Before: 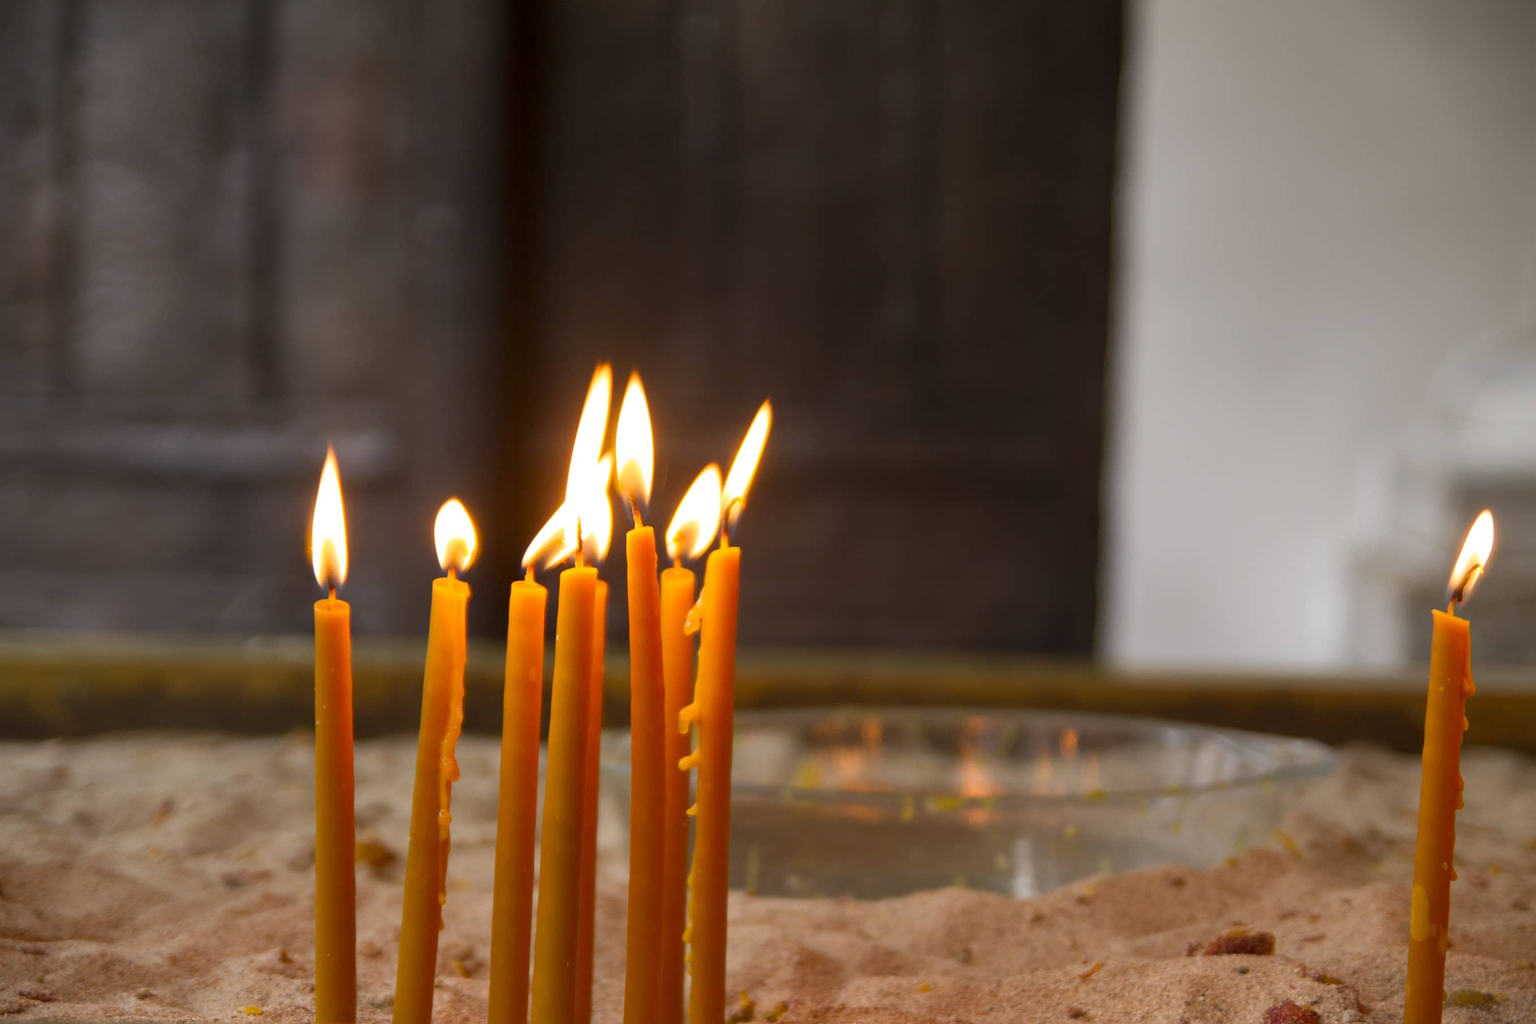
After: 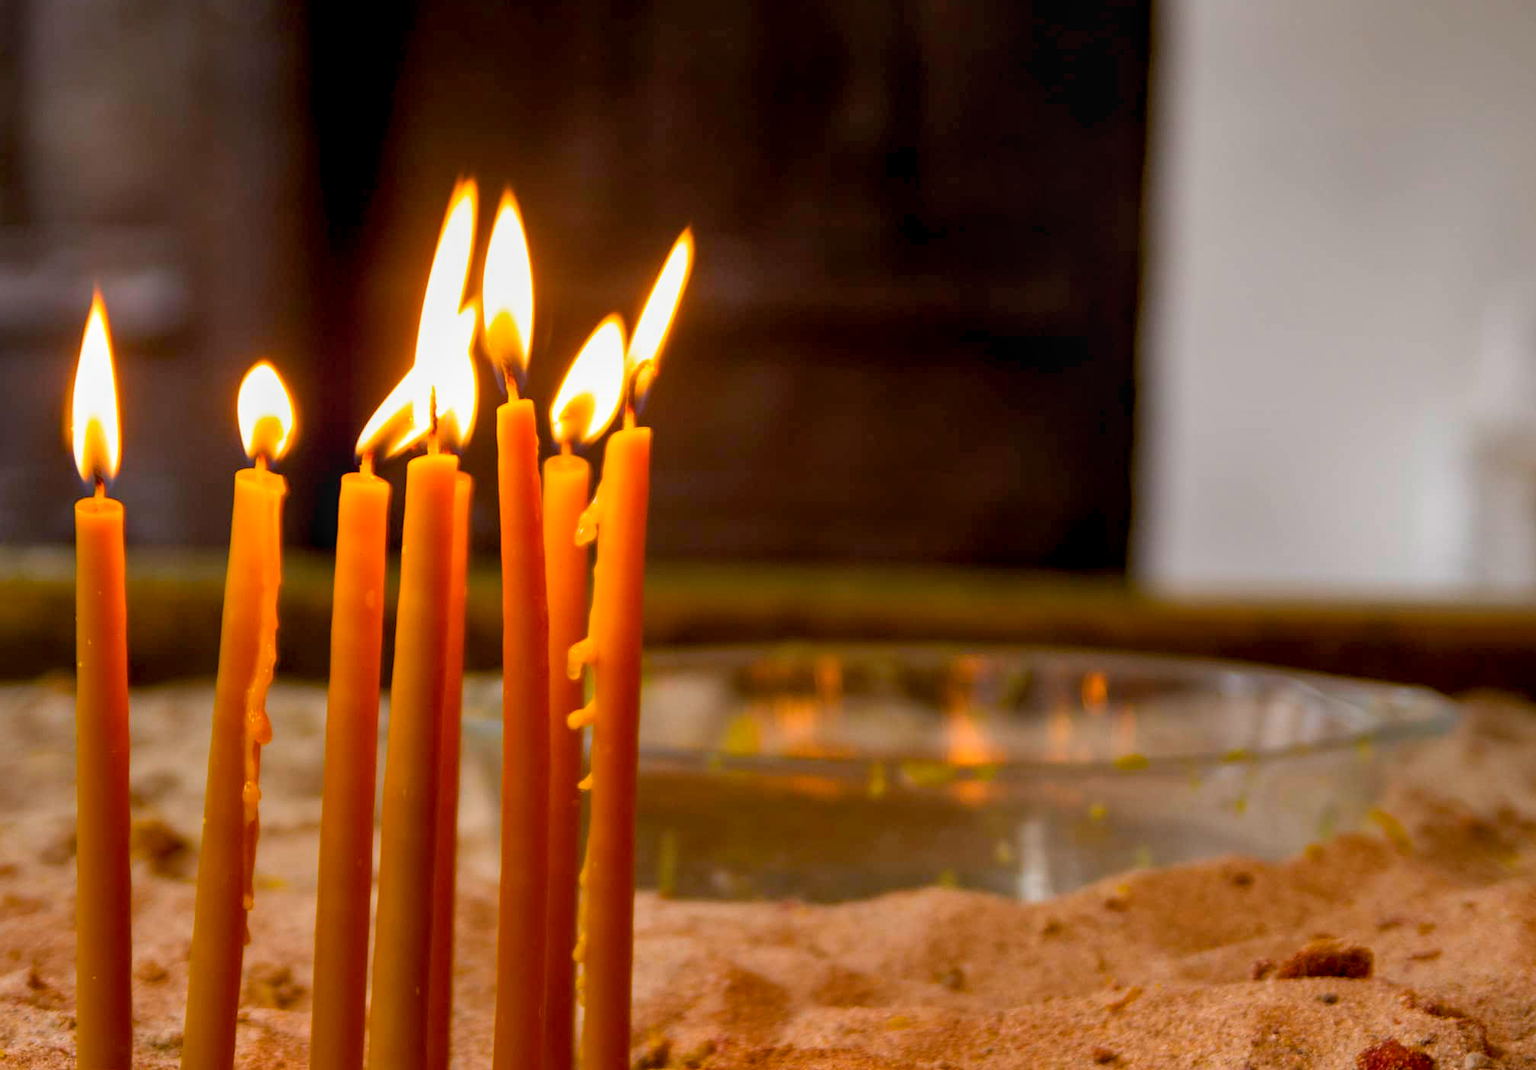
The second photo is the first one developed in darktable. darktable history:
crop: left 16.84%, top 22.587%, right 9.122%
color balance rgb: global offset › luminance -0.968%, perceptual saturation grading › global saturation 19.605%, global vibrance 20.73%
local contrast: on, module defaults
